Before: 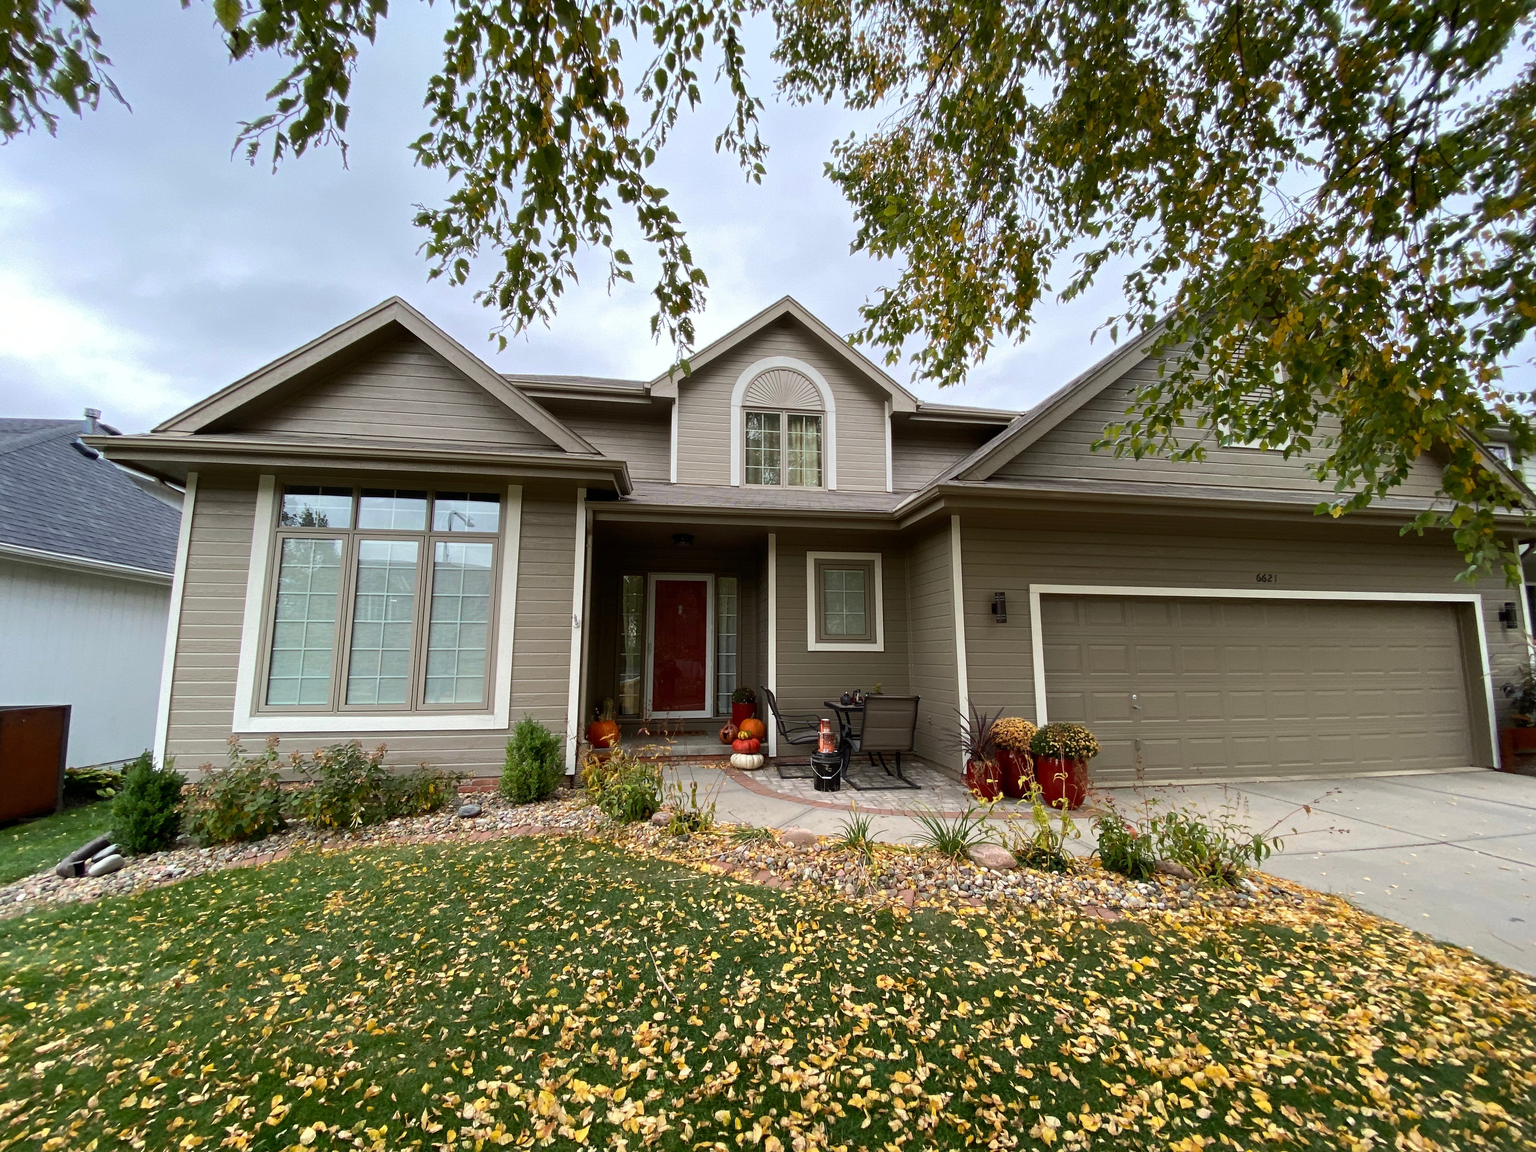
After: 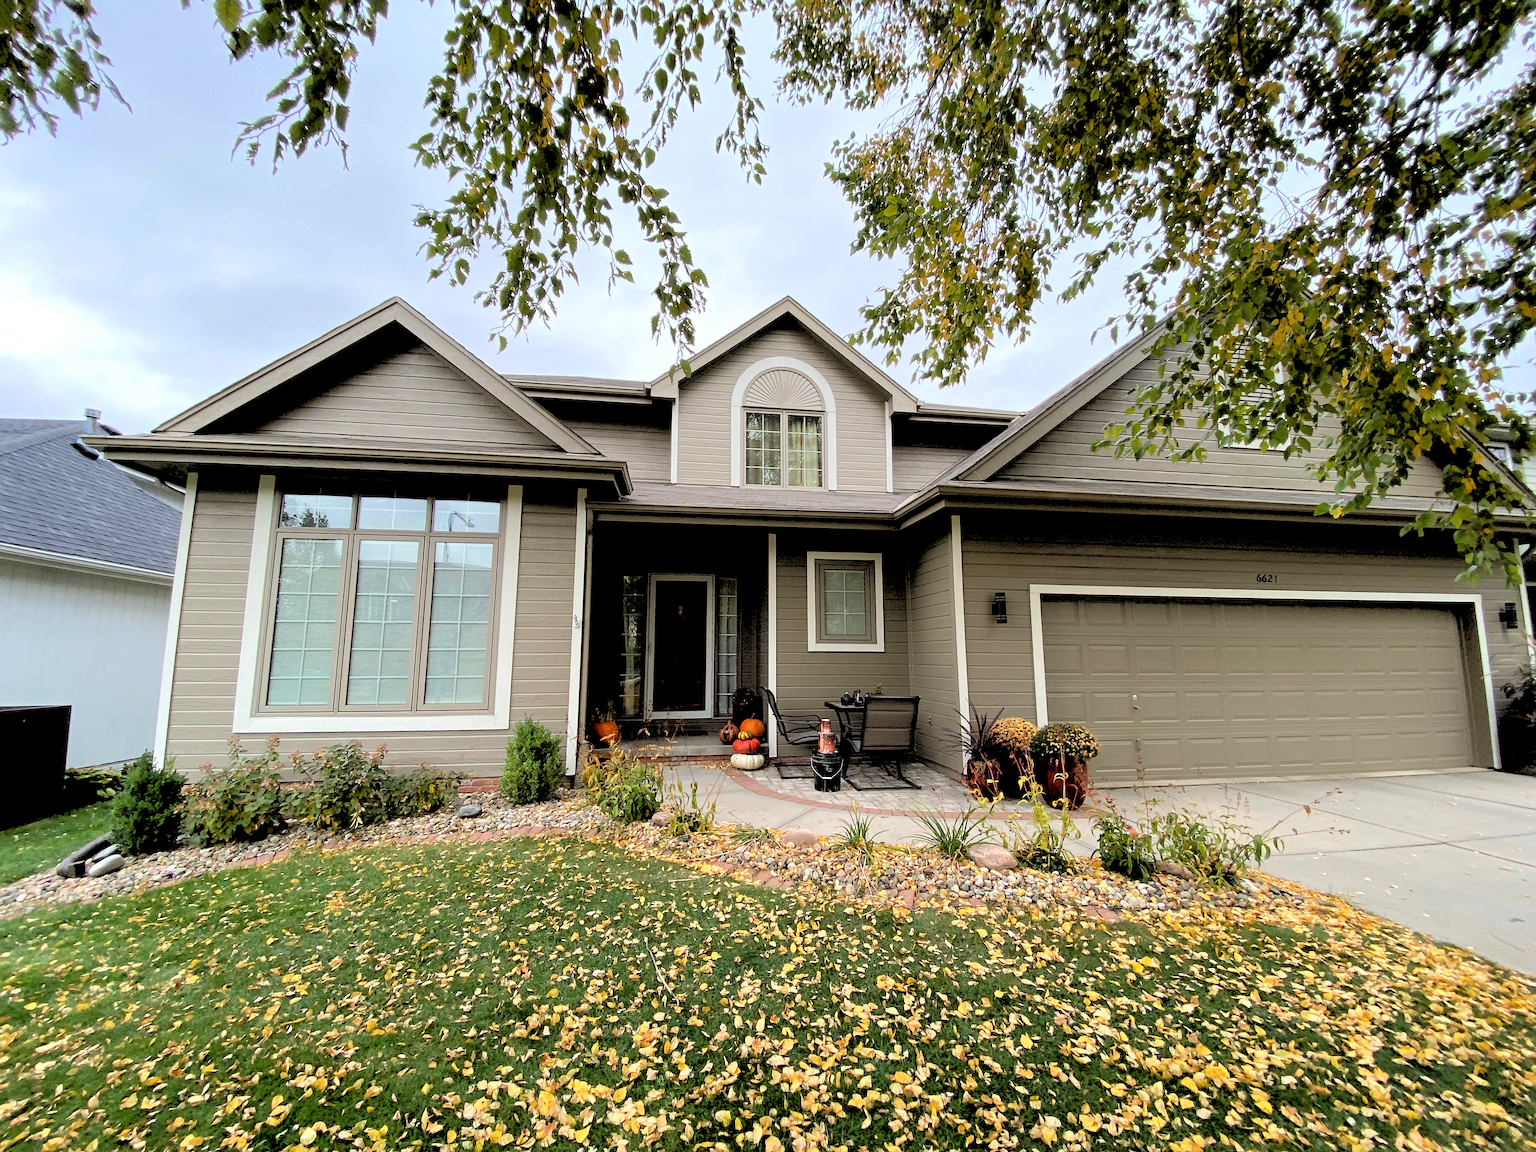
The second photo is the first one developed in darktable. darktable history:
exposure: exposure -0.01 EV, compensate highlight preservation false
sharpen: radius 1.458, amount 0.398, threshold 1.271
rgb levels: levels [[0.027, 0.429, 0.996], [0, 0.5, 1], [0, 0.5, 1]]
